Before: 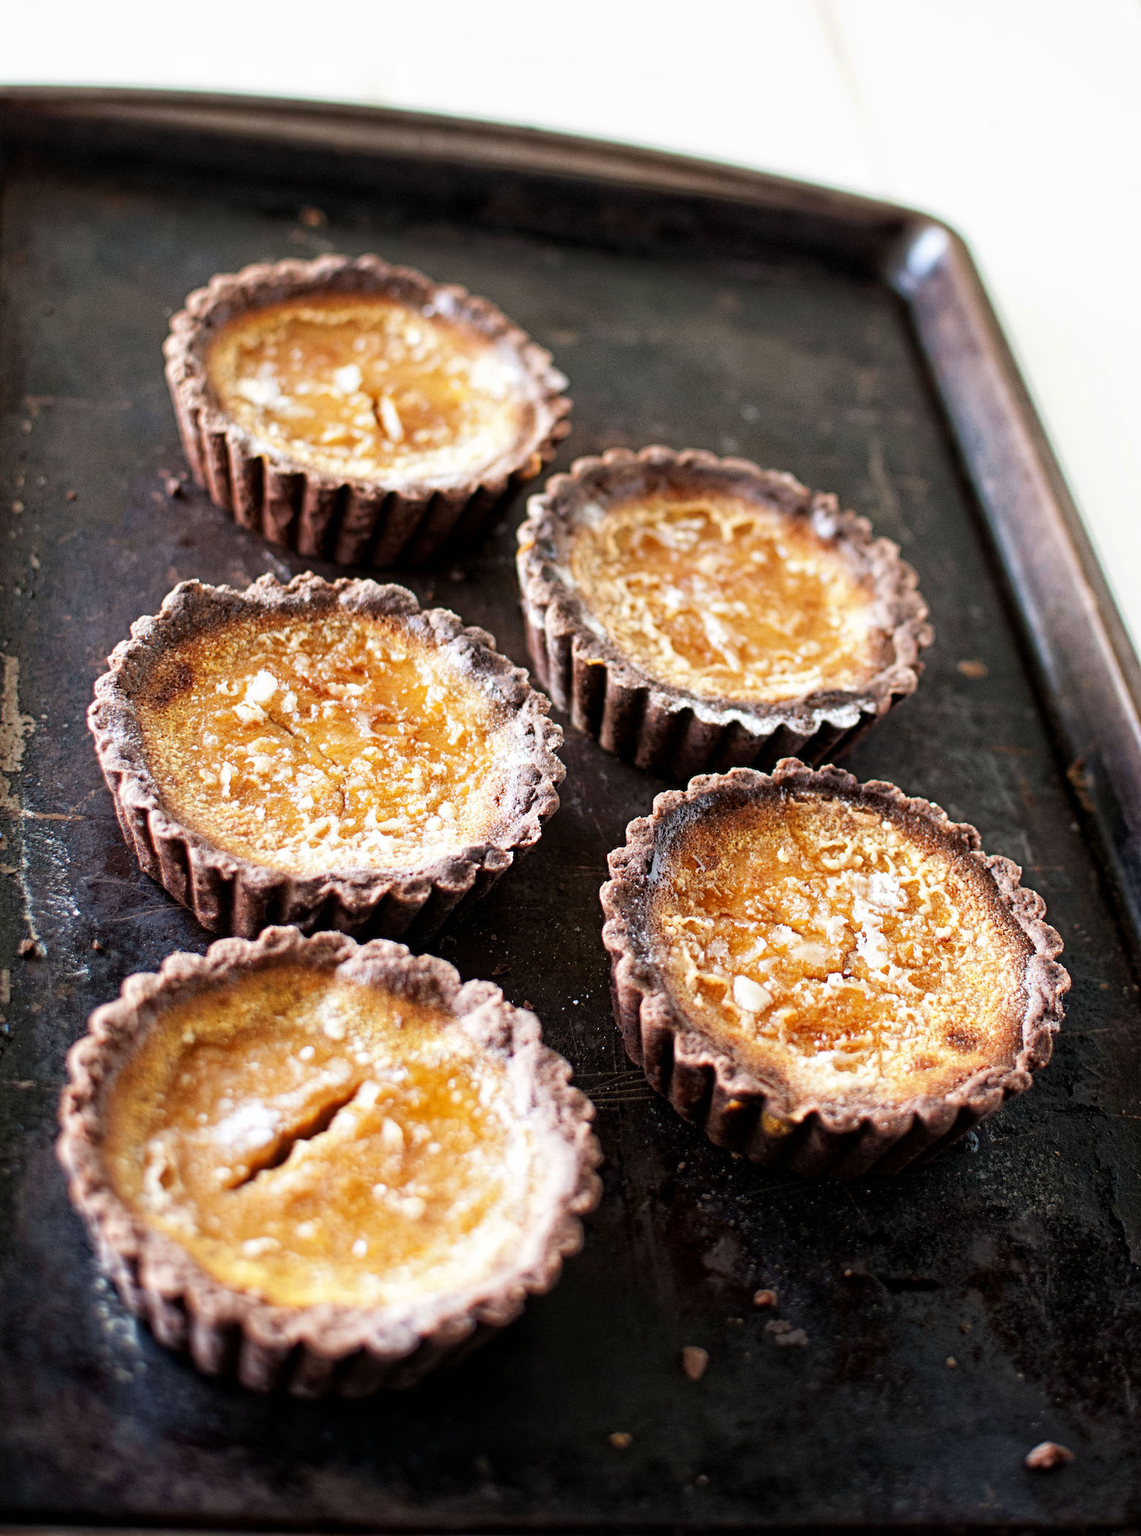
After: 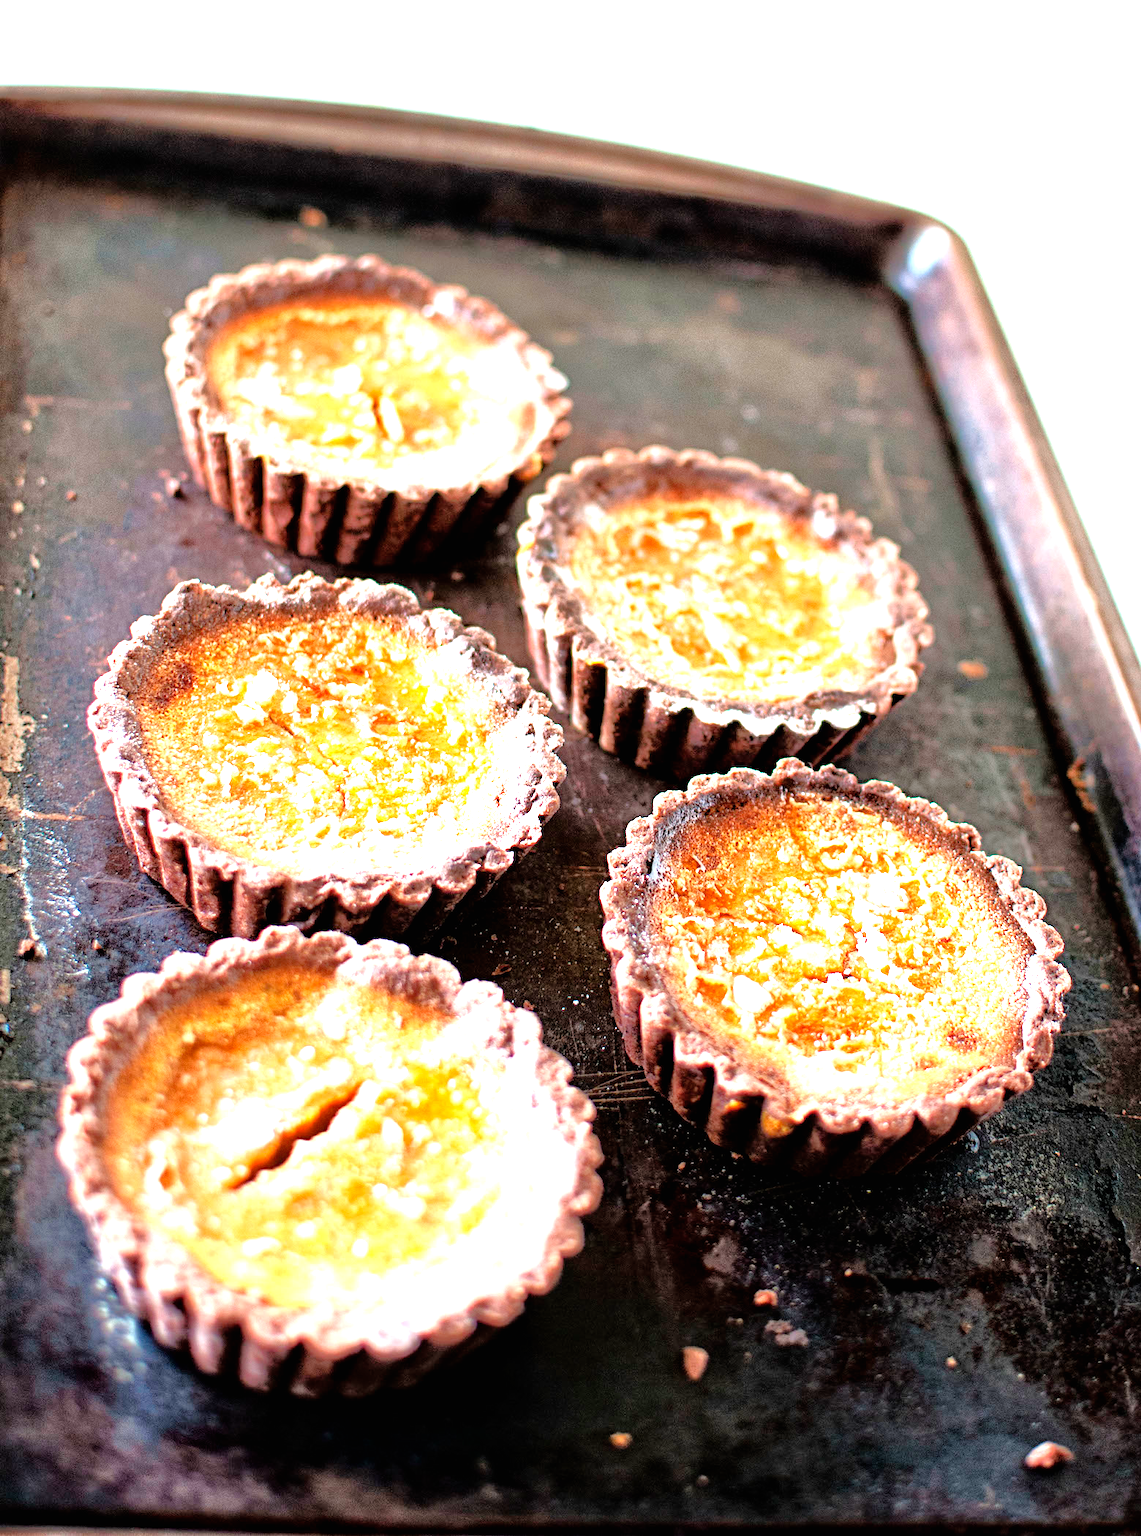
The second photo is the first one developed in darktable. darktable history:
tone equalizer: -7 EV 0.15 EV, -6 EV 0.6 EV, -5 EV 1.15 EV, -4 EV 1.33 EV, -3 EV 1.15 EV, -2 EV 0.6 EV, -1 EV 0.15 EV, mask exposure compensation -0.5 EV
exposure: black level correction 0, exposure 1.1 EV, compensate exposure bias true, compensate highlight preservation false
